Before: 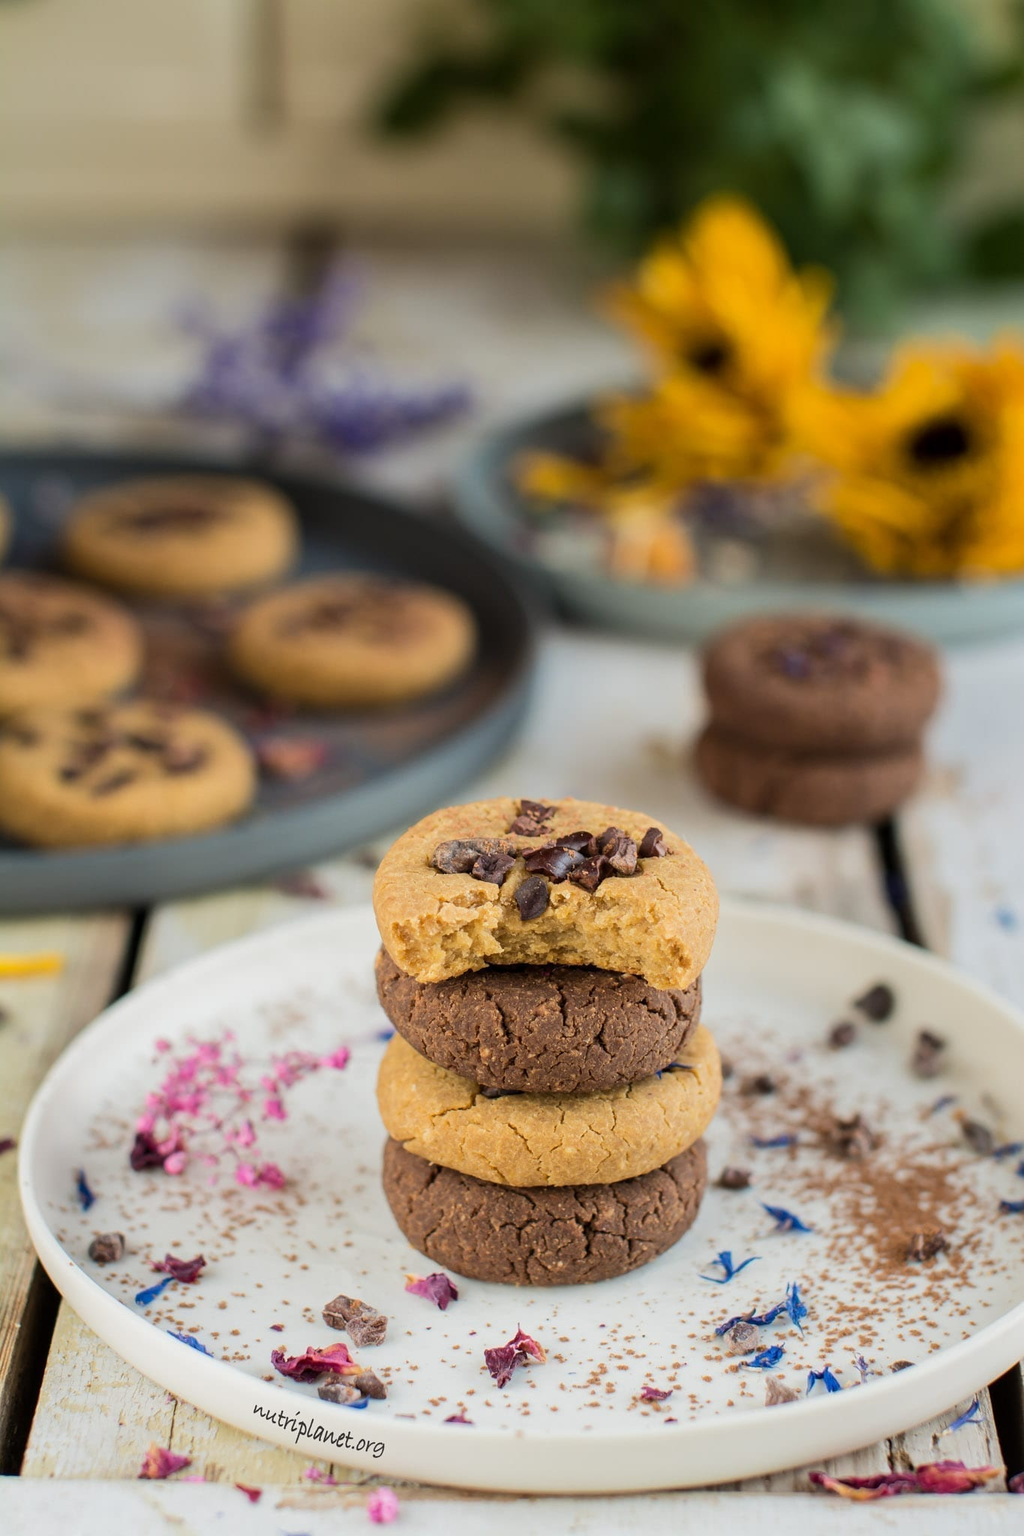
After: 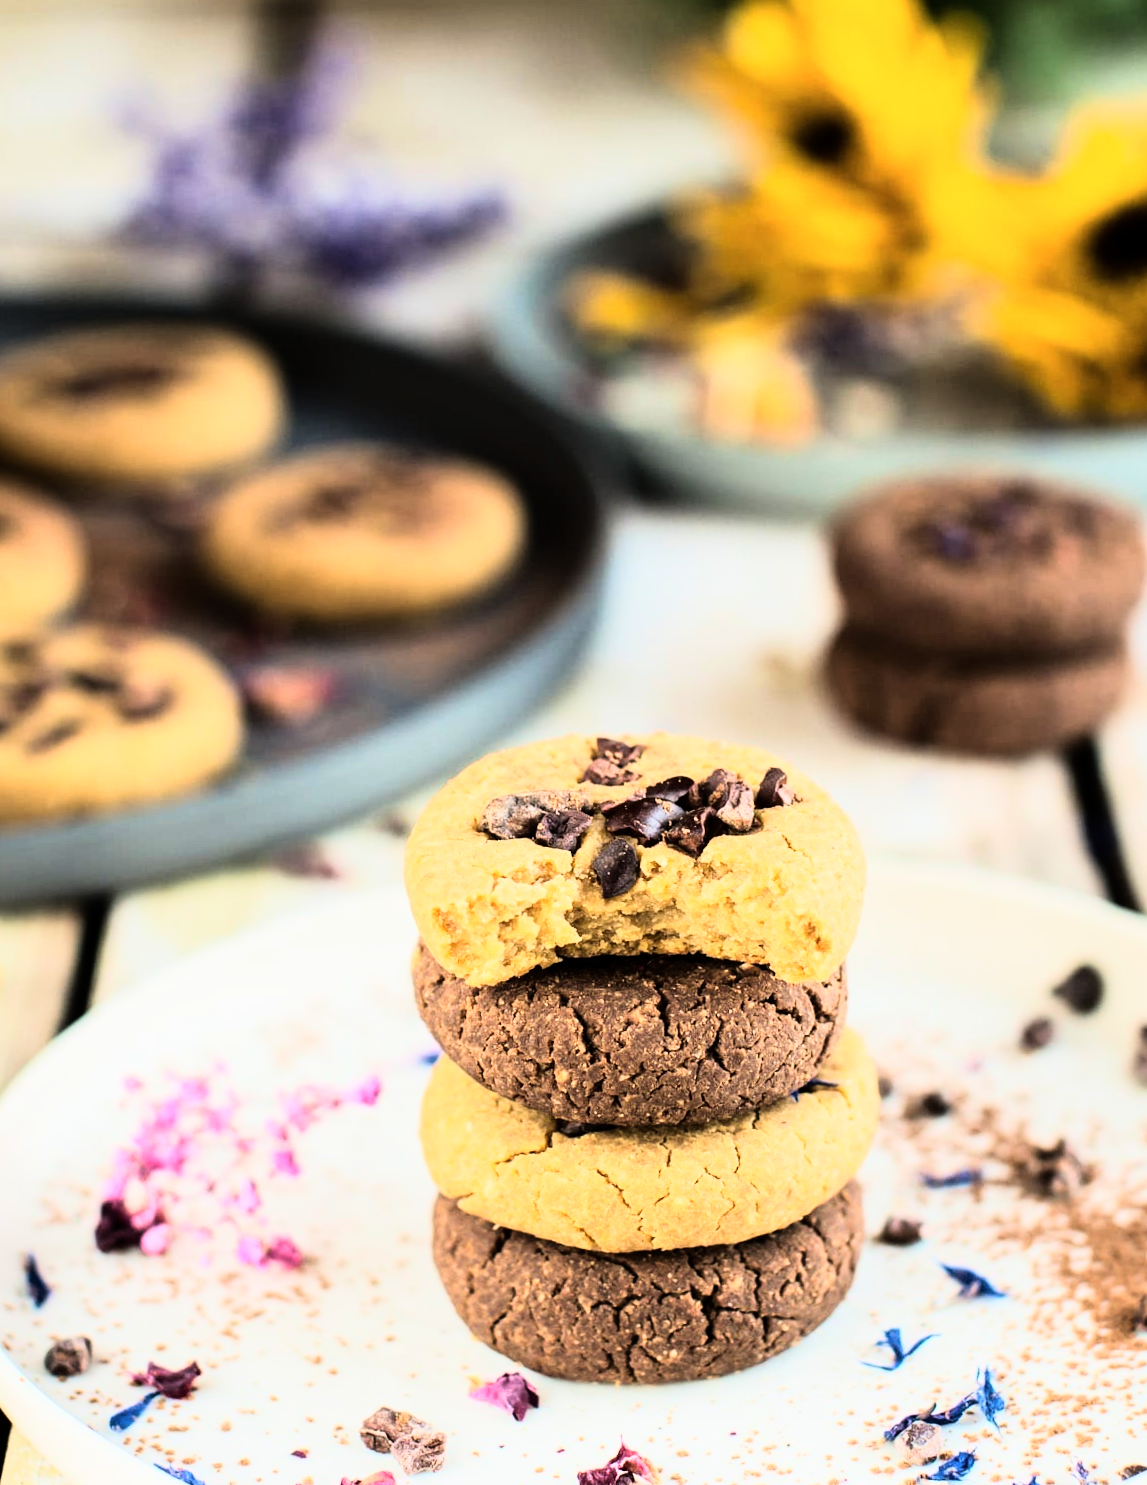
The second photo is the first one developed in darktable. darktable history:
crop: left 9.712%, top 16.928%, right 10.845%, bottom 12.332%
exposure: exposure -0.157 EV, compensate highlight preservation false
white balance: emerald 1
contrast brightness saturation: saturation -0.04
velvia: strength 15%
rotate and perspective: rotation -2.29°, automatic cropping off
rgb curve: curves: ch0 [(0, 0) (0.21, 0.15) (0.24, 0.21) (0.5, 0.75) (0.75, 0.96) (0.89, 0.99) (1, 1)]; ch1 [(0, 0.02) (0.21, 0.13) (0.25, 0.2) (0.5, 0.67) (0.75, 0.9) (0.89, 0.97) (1, 1)]; ch2 [(0, 0.02) (0.21, 0.13) (0.25, 0.2) (0.5, 0.67) (0.75, 0.9) (0.89, 0.97) (1, 1)], compensate middle gray true
